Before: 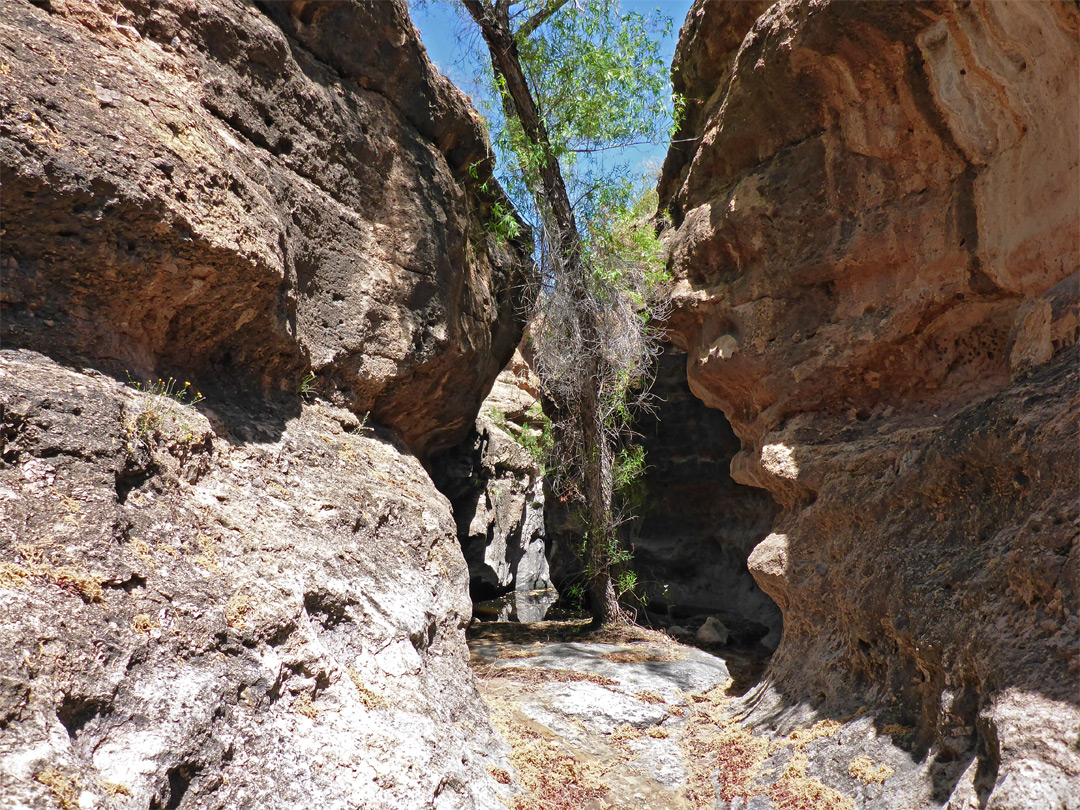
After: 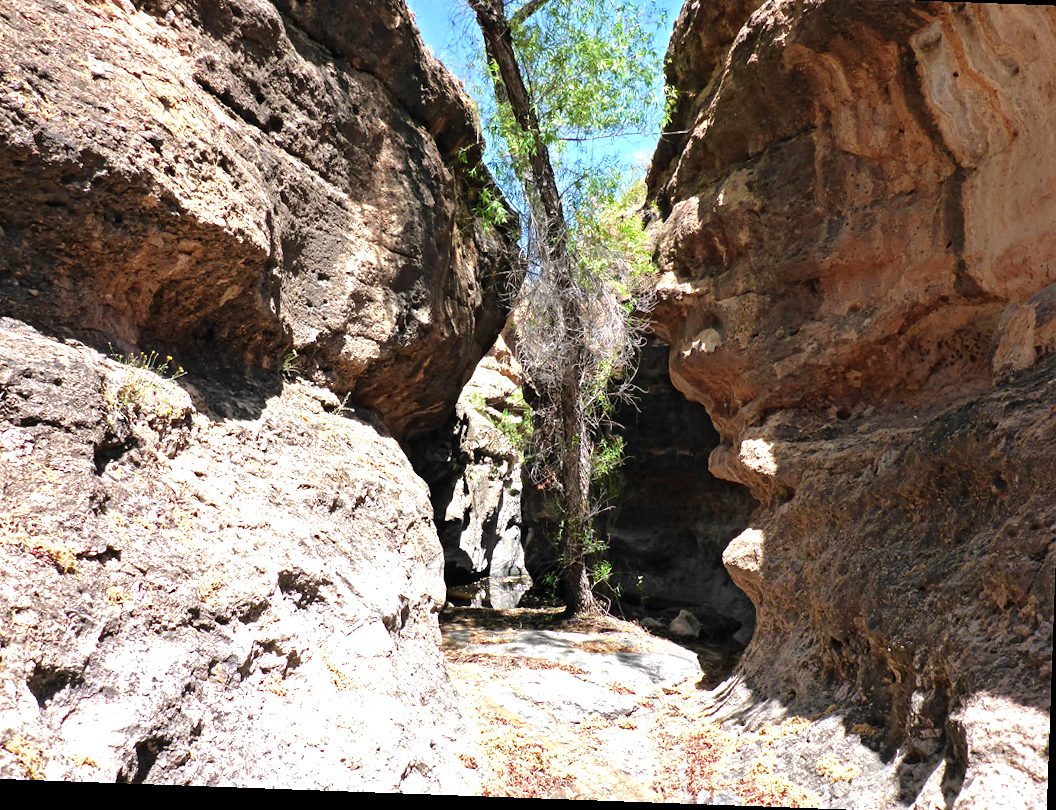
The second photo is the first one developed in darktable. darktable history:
crop and rotate: angle -2.07°, left 3.087%, top 3.893%, right 1.601%, bottom 0.615%
levels: levels [0, 0.48, 0.961]
tone equalizer: -8 EV -0.75 EV, -7 EV -0.709 EV, -6 EV -0.566 EV, -5 EV -0.41 EV, -3 EV 0.391 EV, -2 EV 0.6 EV, -1 EV 0.699 EV, +0 EV 0.741 EV
